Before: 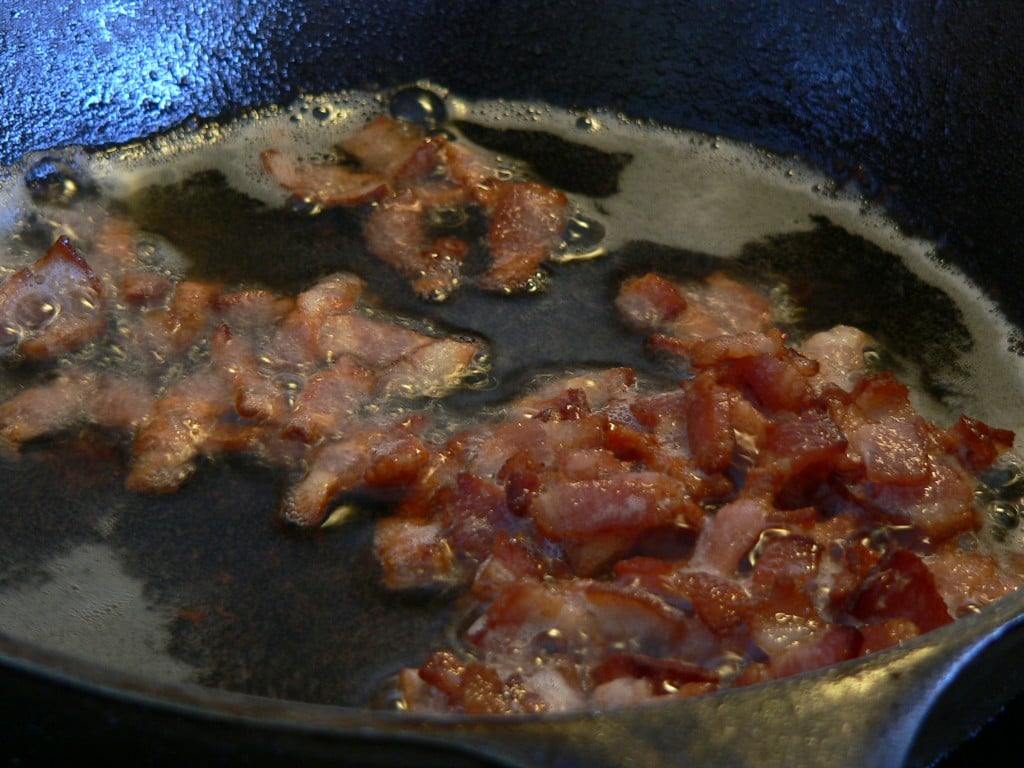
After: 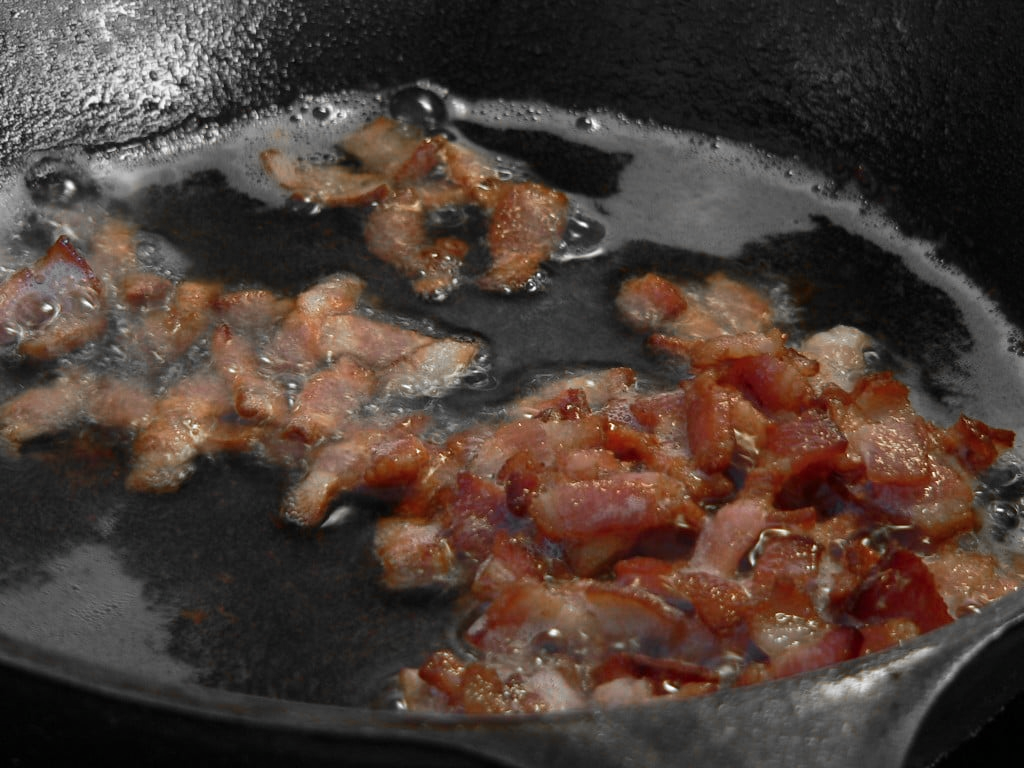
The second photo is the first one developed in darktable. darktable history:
color zones: curves: ch0 [(0, 0.65) (0.096, 0.644) (0.221, 0.539) (0.429, 0.5) (0.571, 0.5) (0.714, 0.5) (0.857, 0.5) (1, 0.65)]; ch1 [(0, 0.5) (0.143, 0.5) (0.257, -0.002) (0.429, 0.04) (0.571, -0.001) (0.714, -0.015) (0.857, 0.024) (1, 0.5)]
color correction: saturation 0.99
